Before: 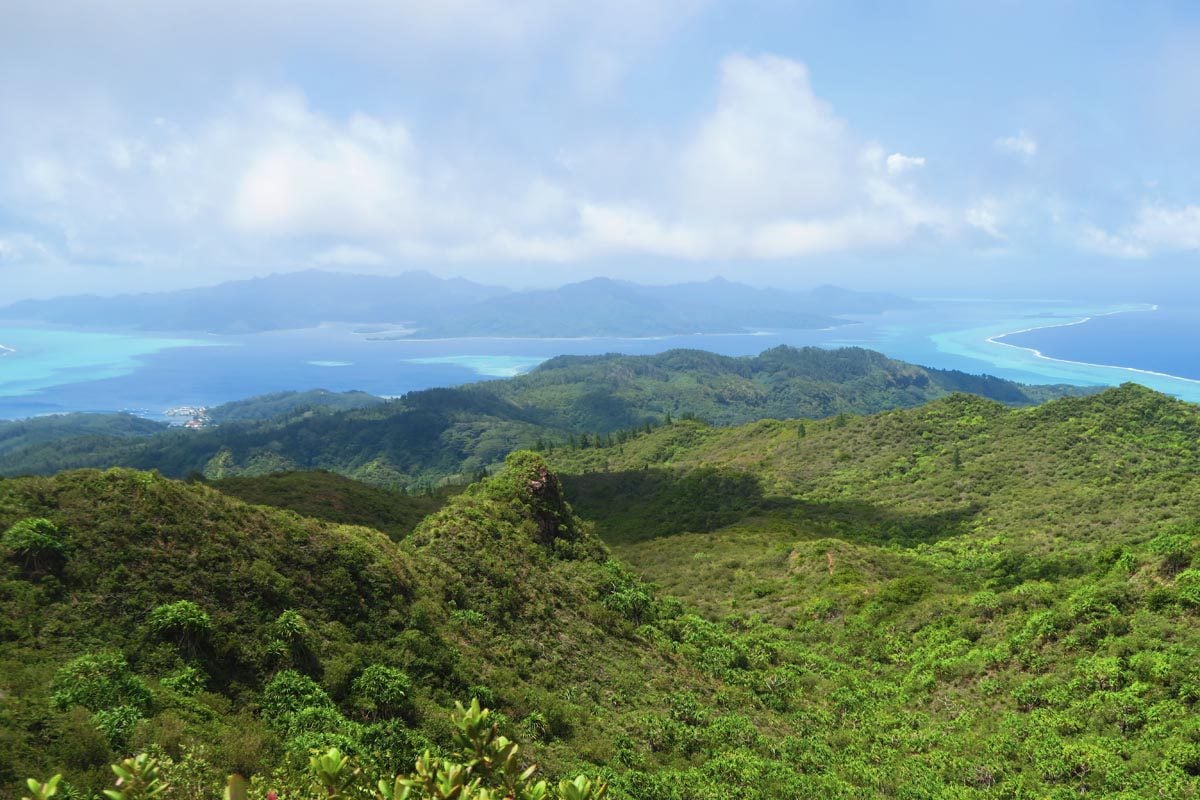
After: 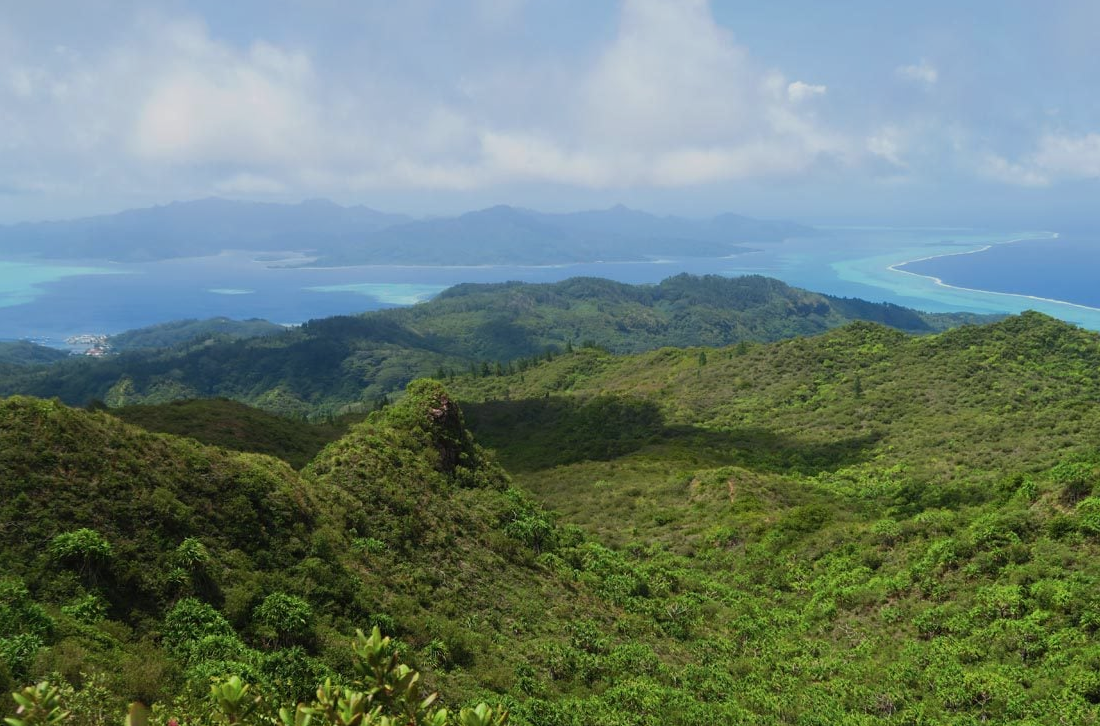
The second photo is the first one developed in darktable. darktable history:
exposure: exposure -0.462 EV, compensate highlight preservation false
crop and rotate: left 8.262%, top 9.226%
